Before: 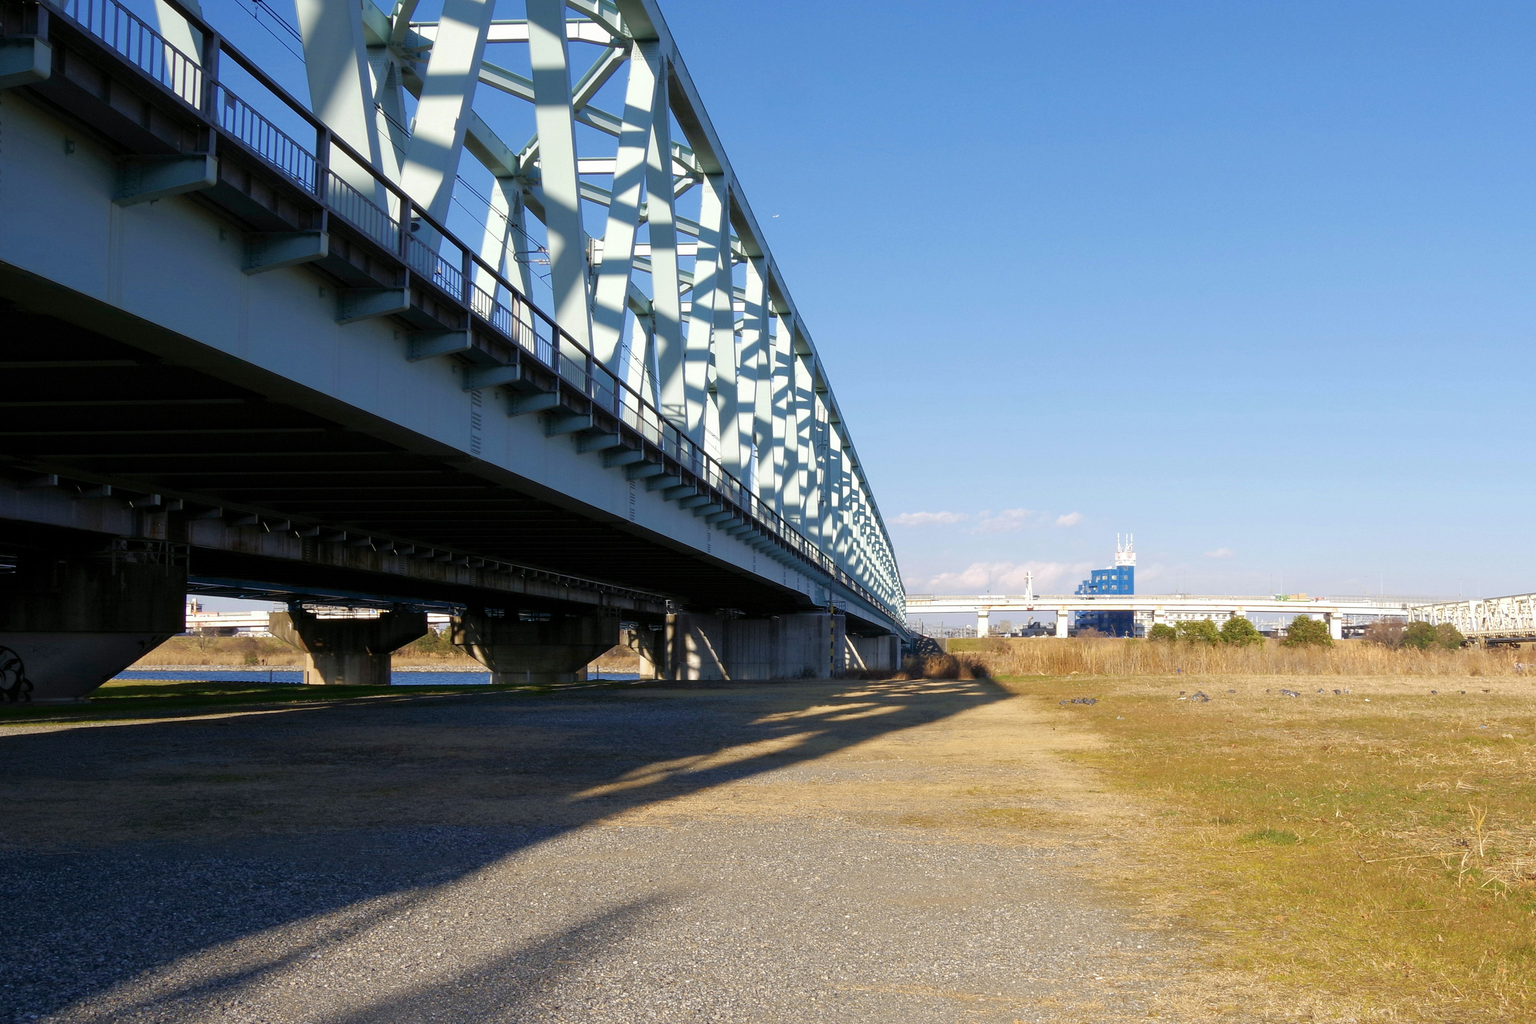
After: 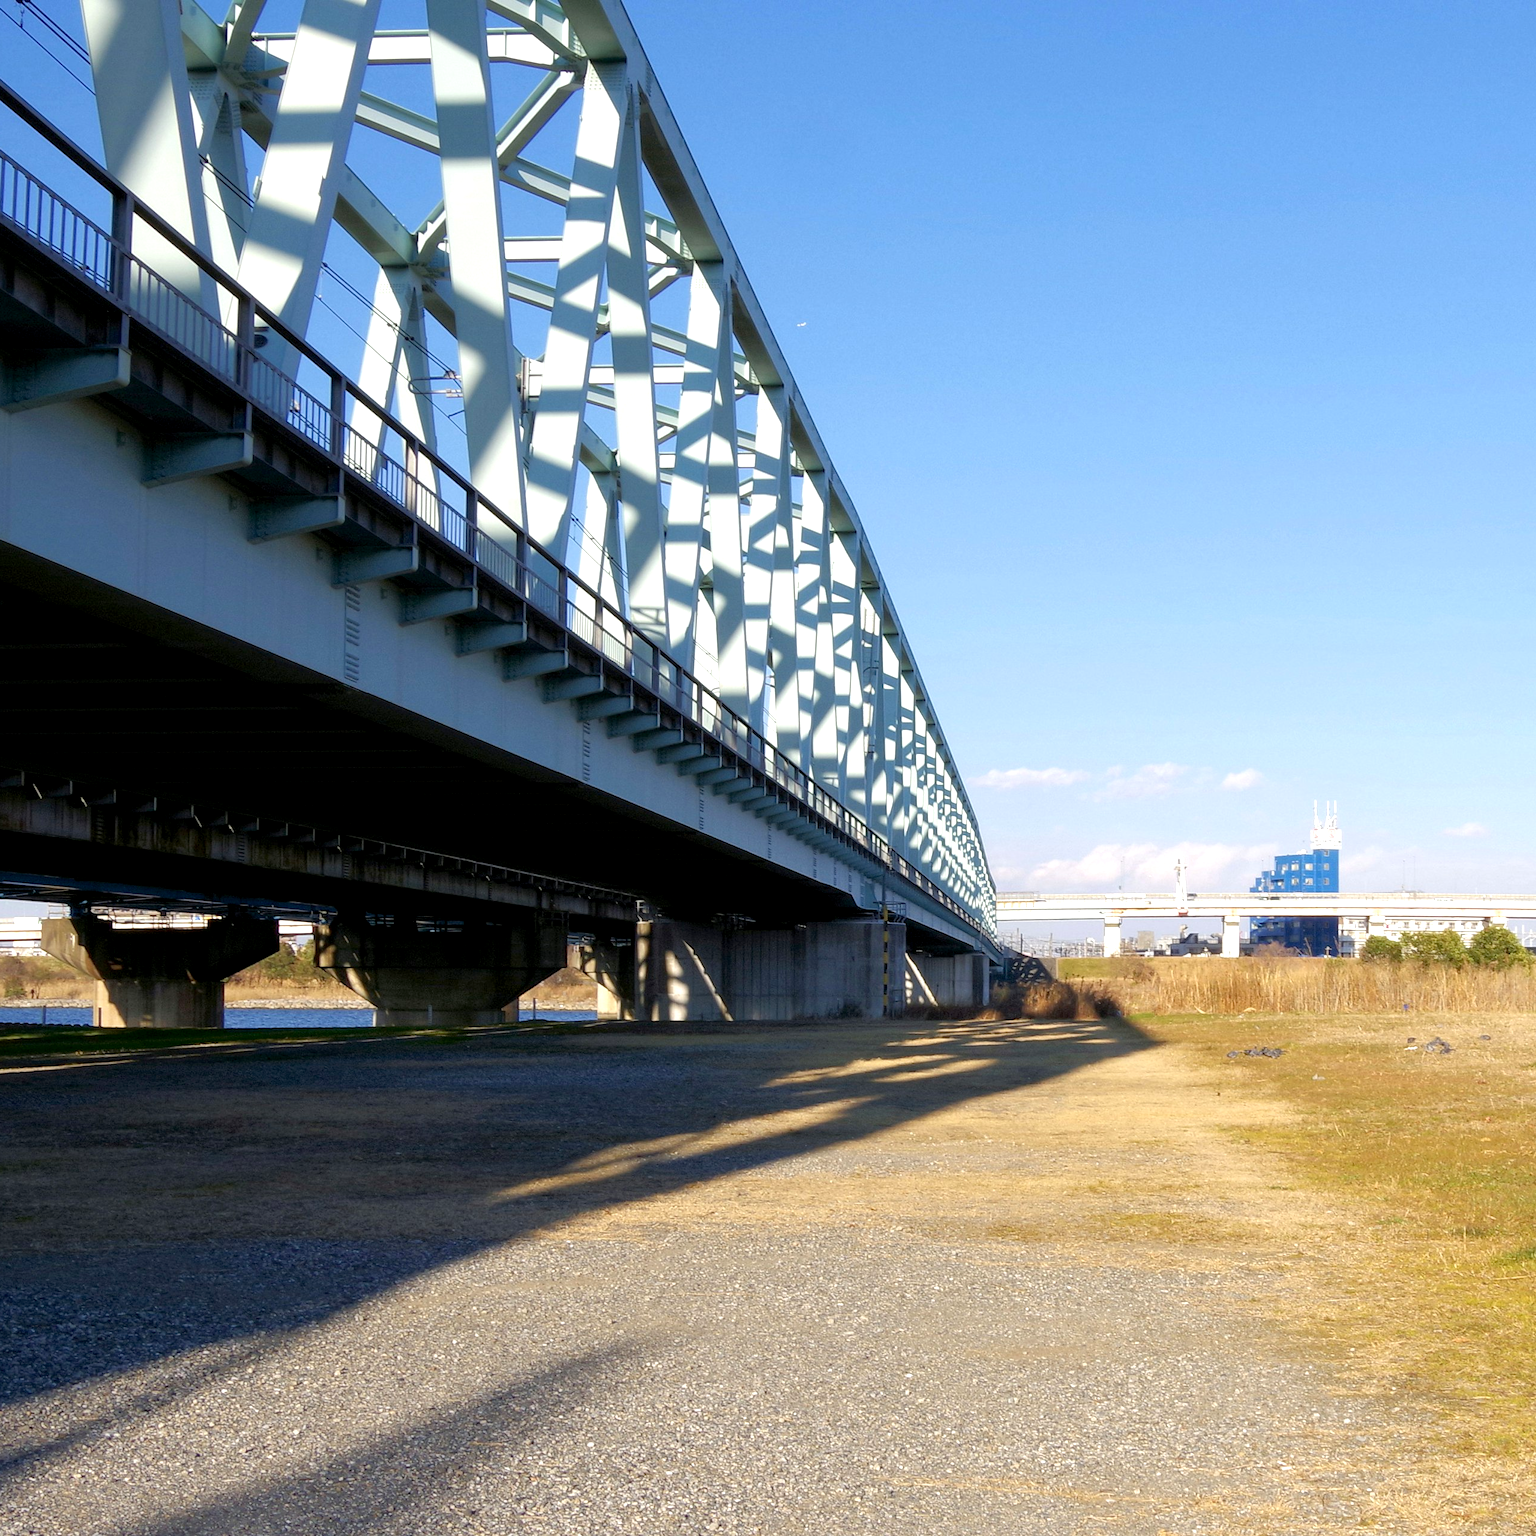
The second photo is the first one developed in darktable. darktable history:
crop and rotate: left 15.754%, right 17.579%
exposure: black level correction 0.003, exposure 0.383 EV, compensate highlight preservation false
